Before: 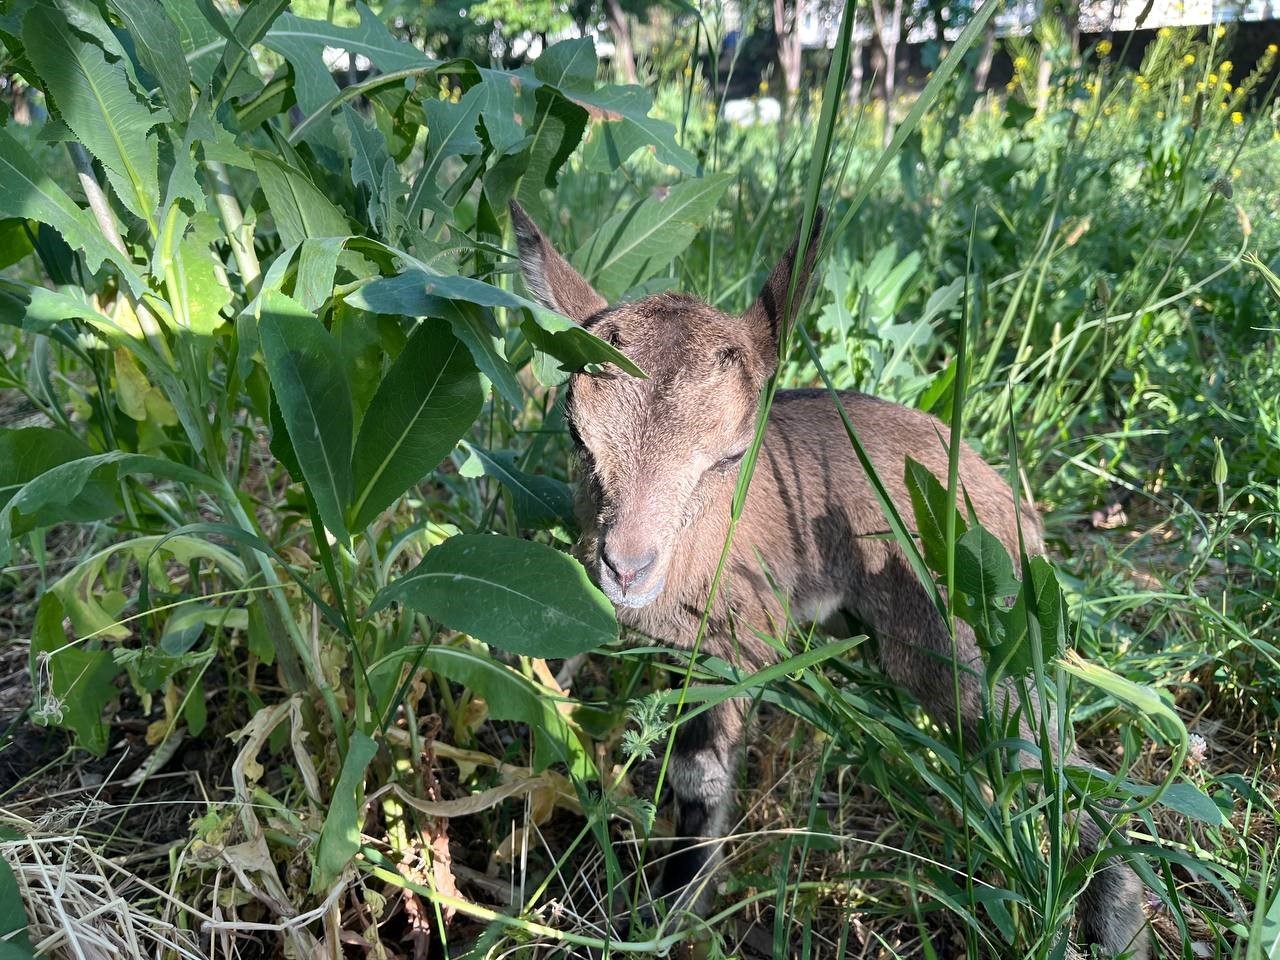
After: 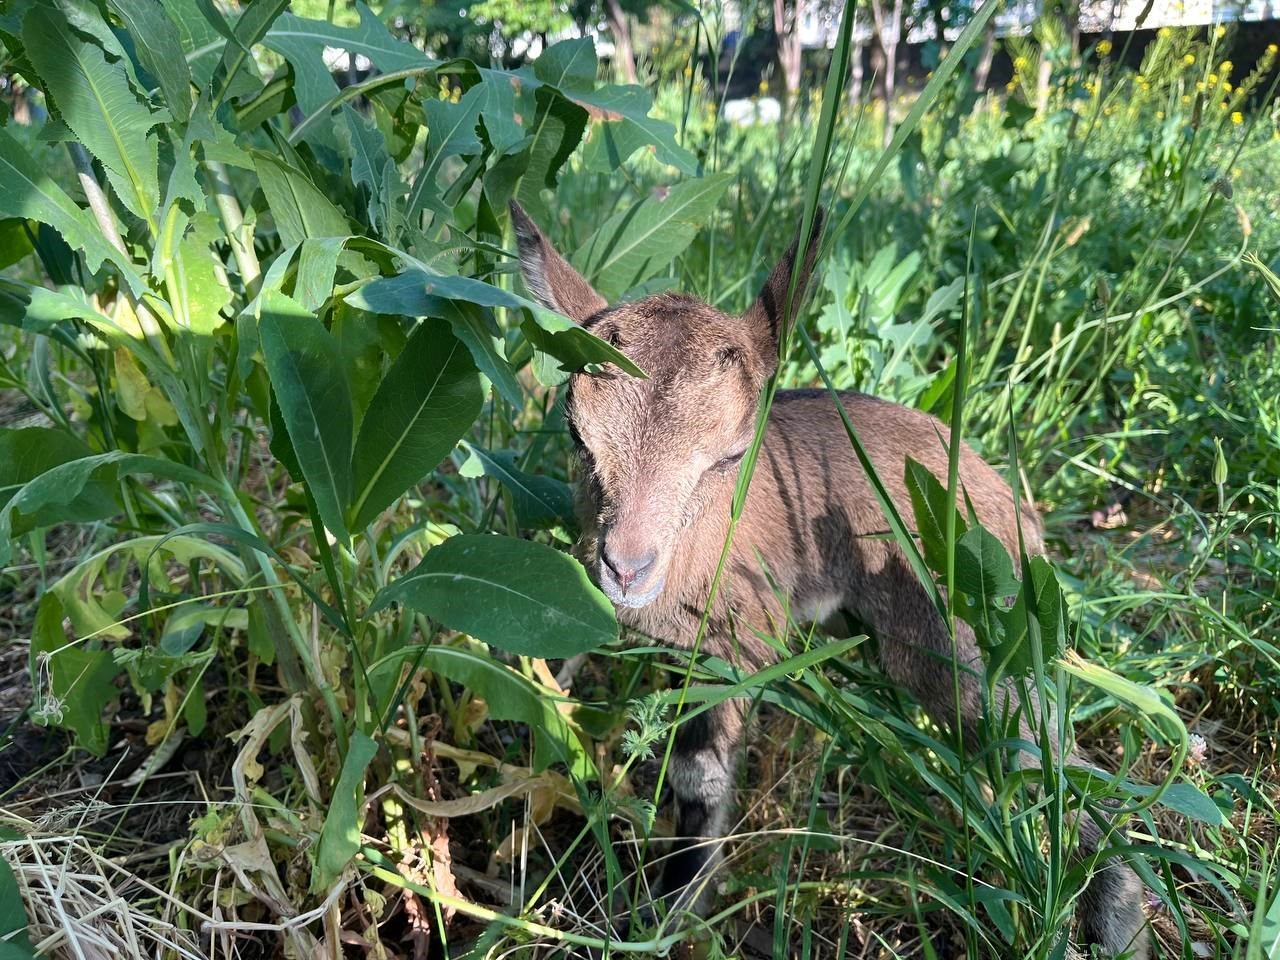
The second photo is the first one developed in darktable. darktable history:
velvia: strength 15.57%
